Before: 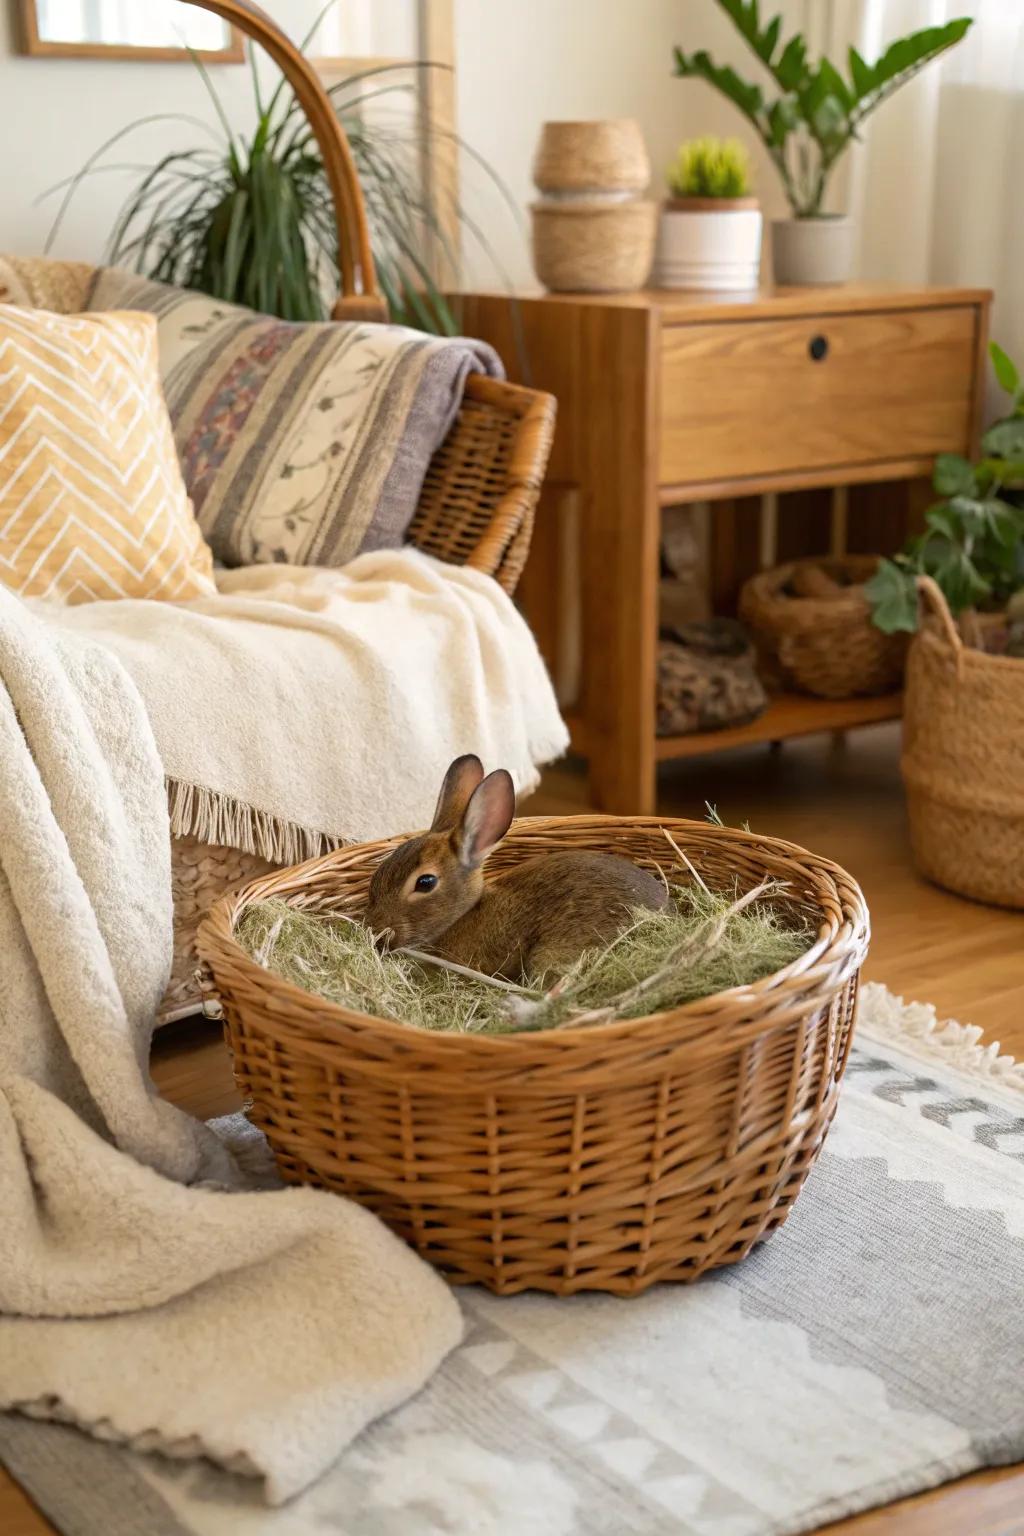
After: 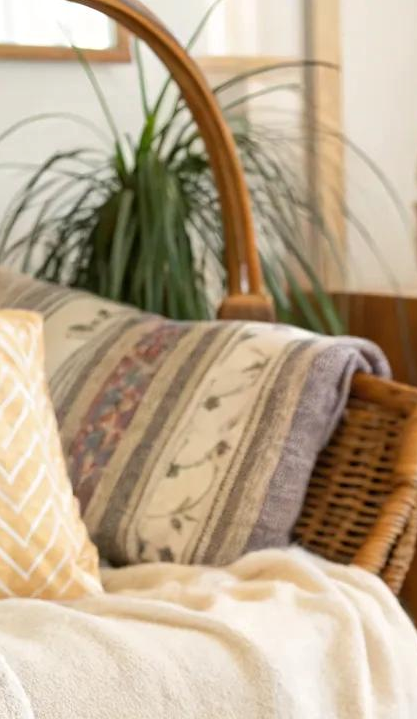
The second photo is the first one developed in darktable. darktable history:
crop and rotate: left 11.186%, top 0.113%, right 48.081%, bottom 53.022%
tone equalizer: edges refinement/feathering 500, mask exposure compensation -1.57 EV, preserve details no
